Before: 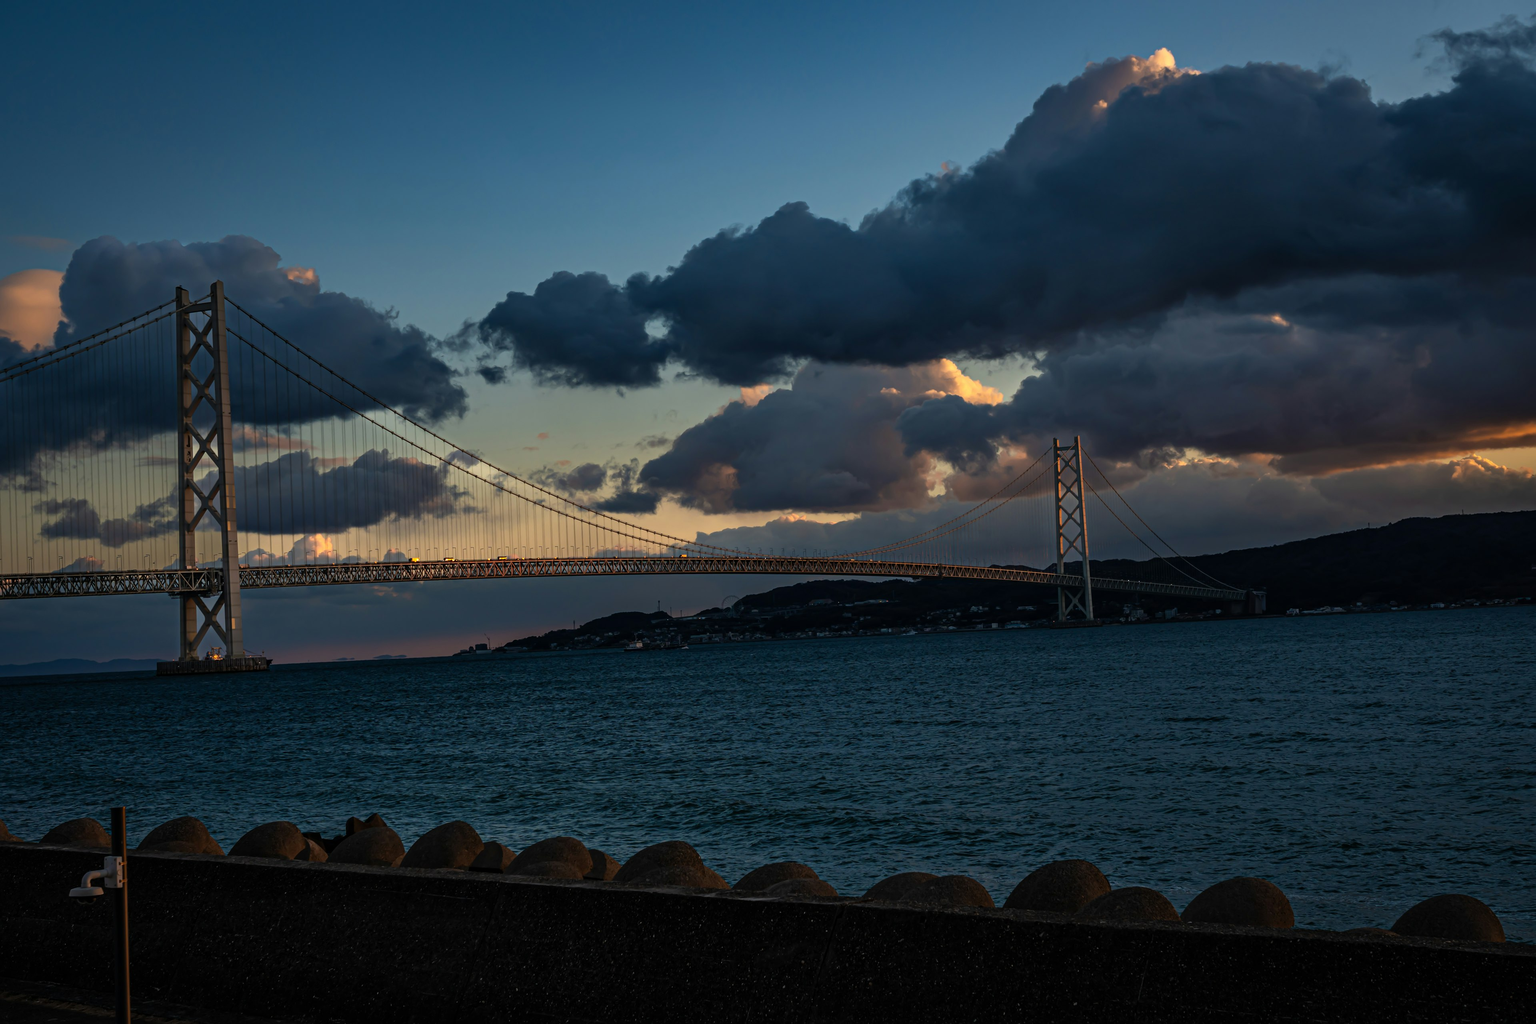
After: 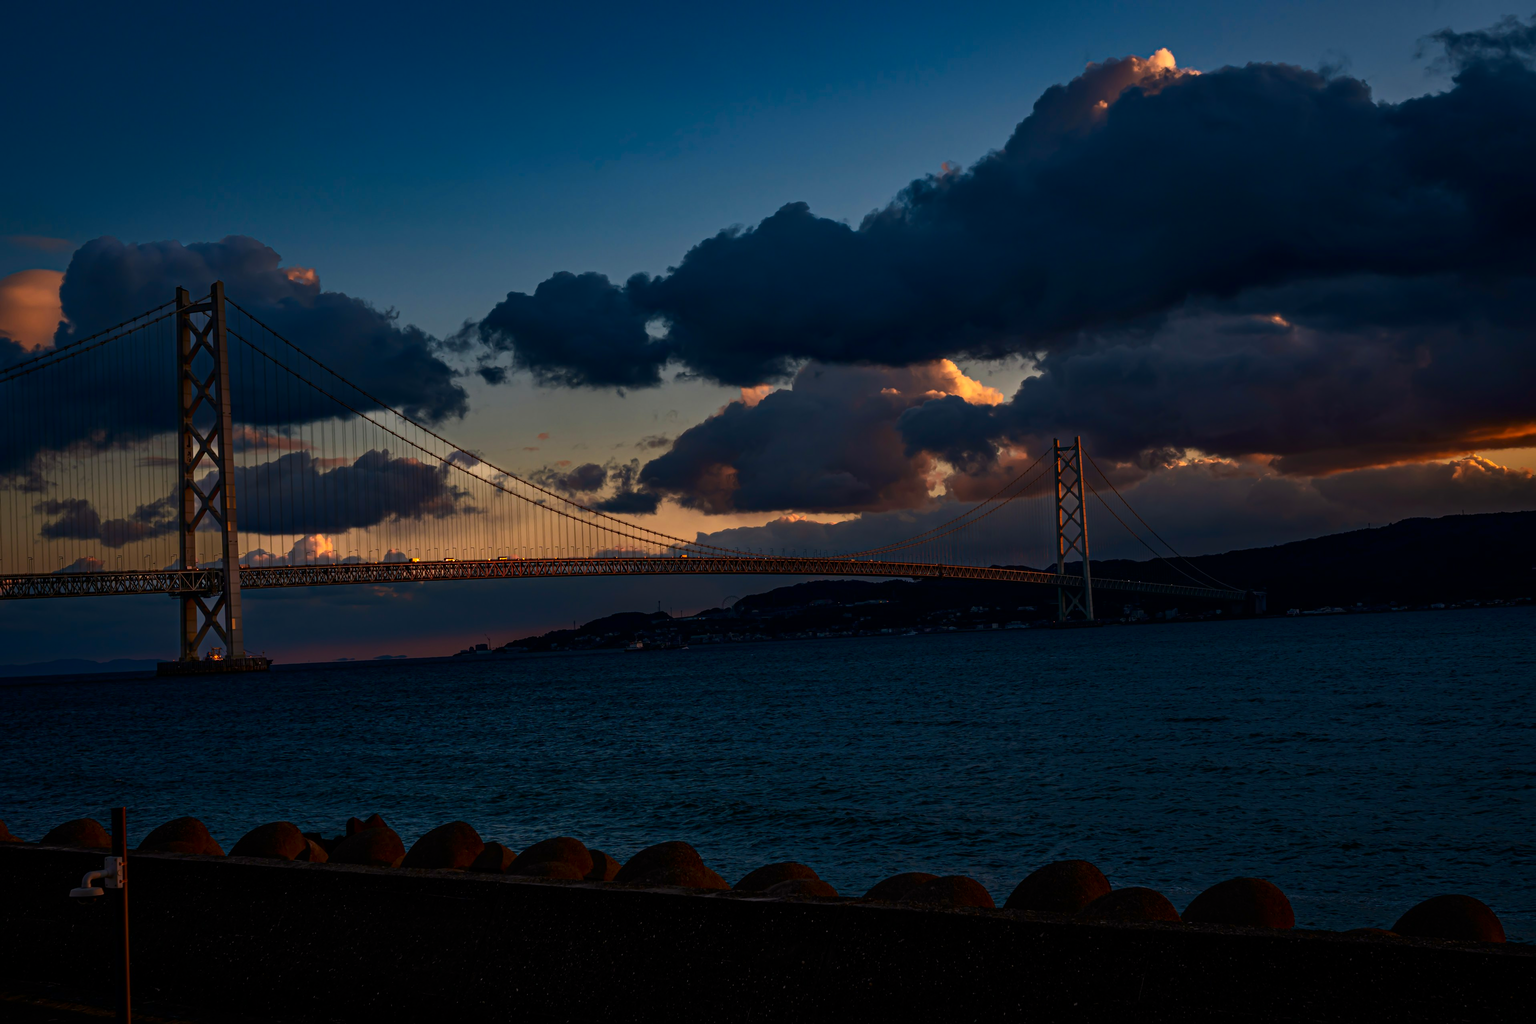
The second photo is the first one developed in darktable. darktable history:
contrast brightness saturation: contrast 0.06, brightness -0.22, saturation 0.14
shadows and highlights: radius 102.85, shadows 24.64, white point adjustment -1.76, highlights 22.79, compress 89.5%, soften with gaussian
white balance: red 1.087, blue 1.028
